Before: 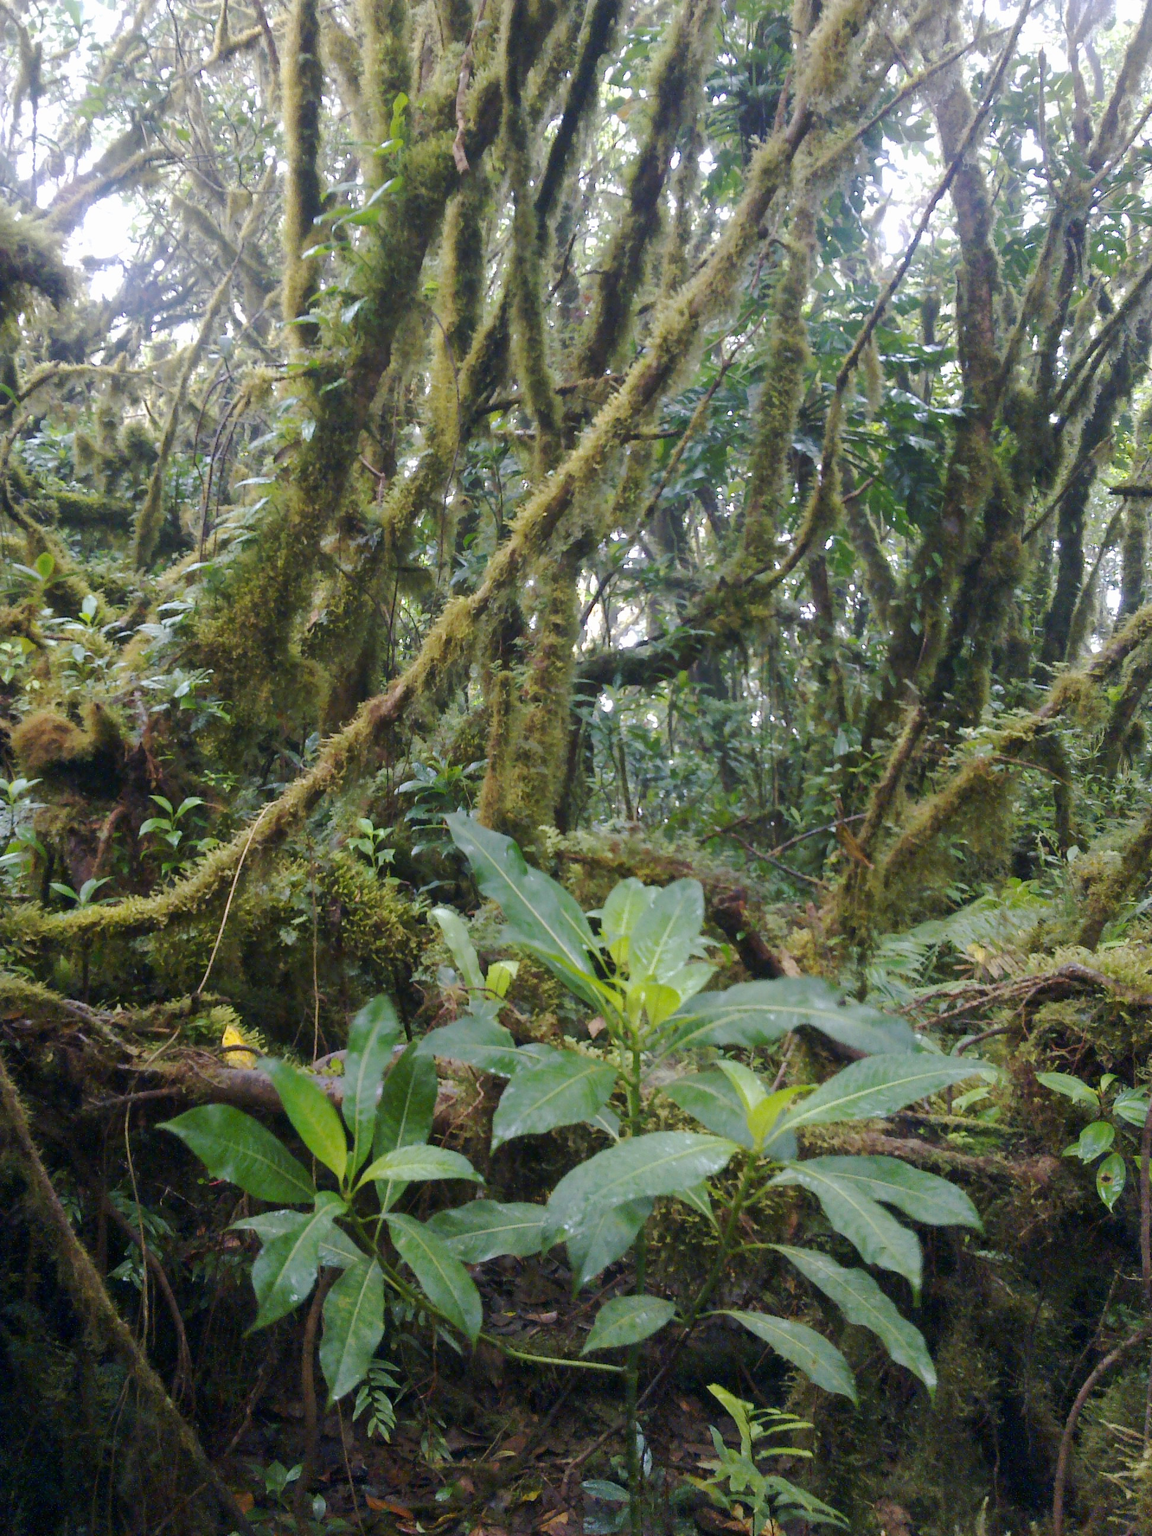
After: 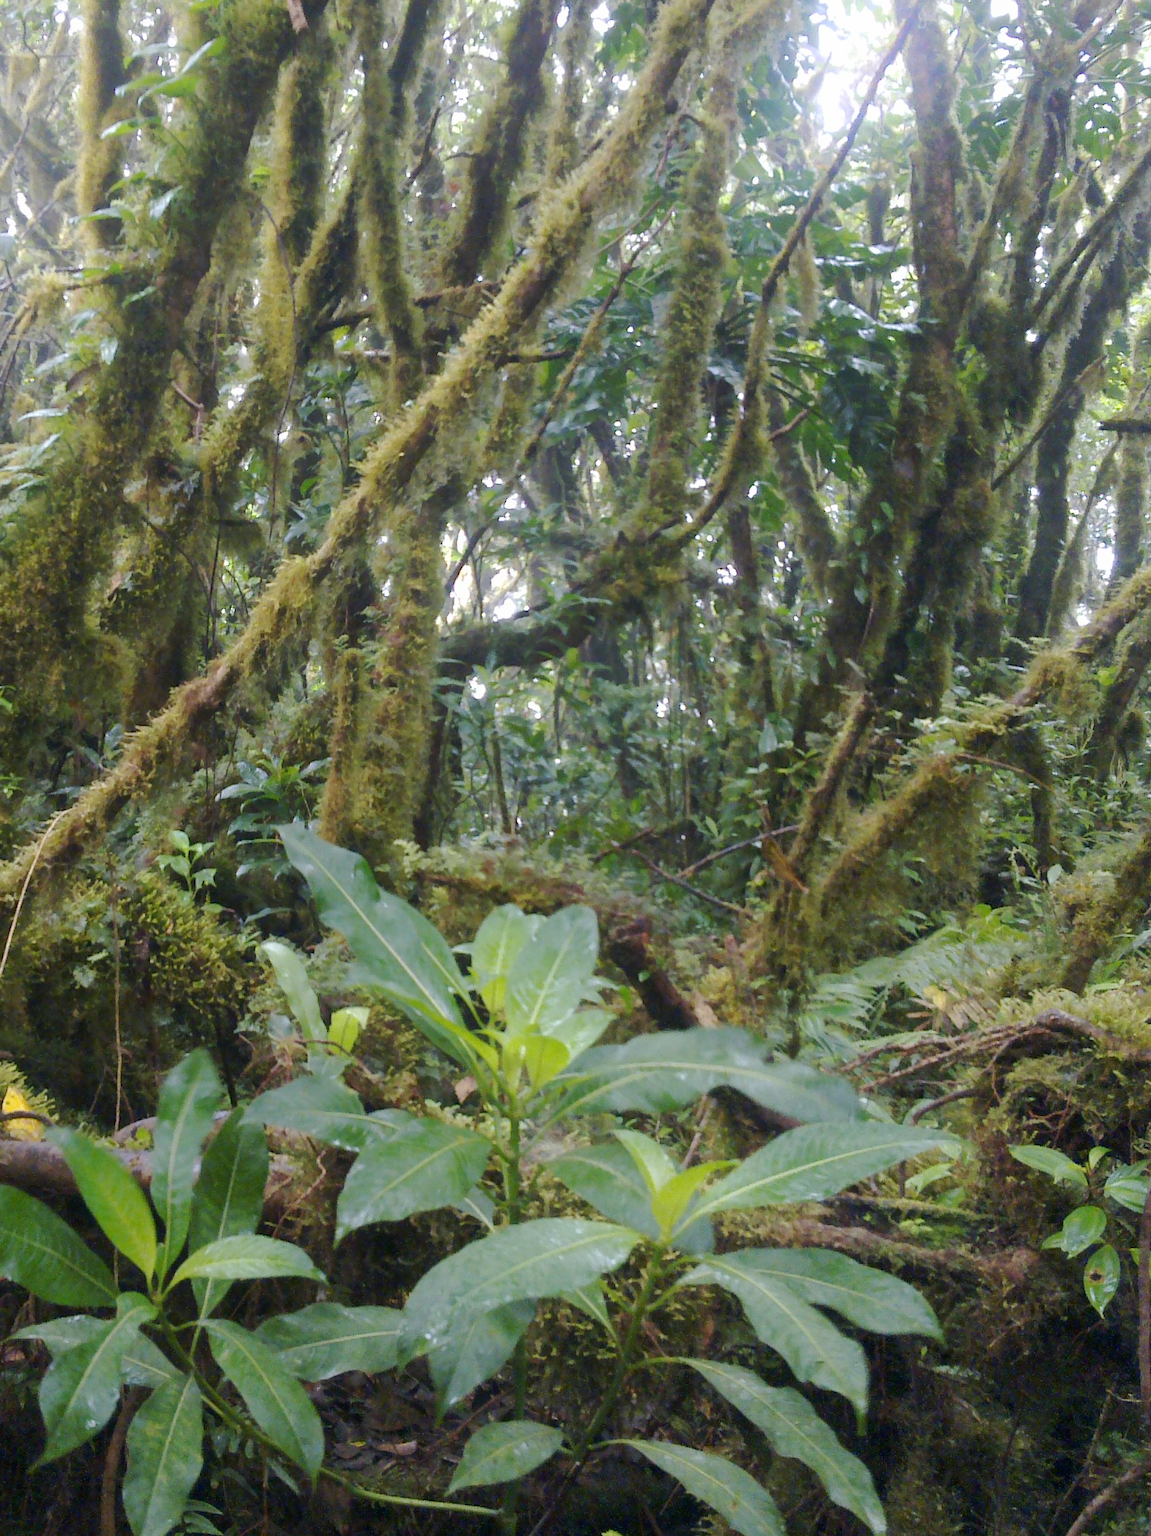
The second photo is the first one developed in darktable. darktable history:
crop: left 19.159%, top 9.58%, bottom 9.58%
bloom: threshold 82.5%, strength 16.25%
